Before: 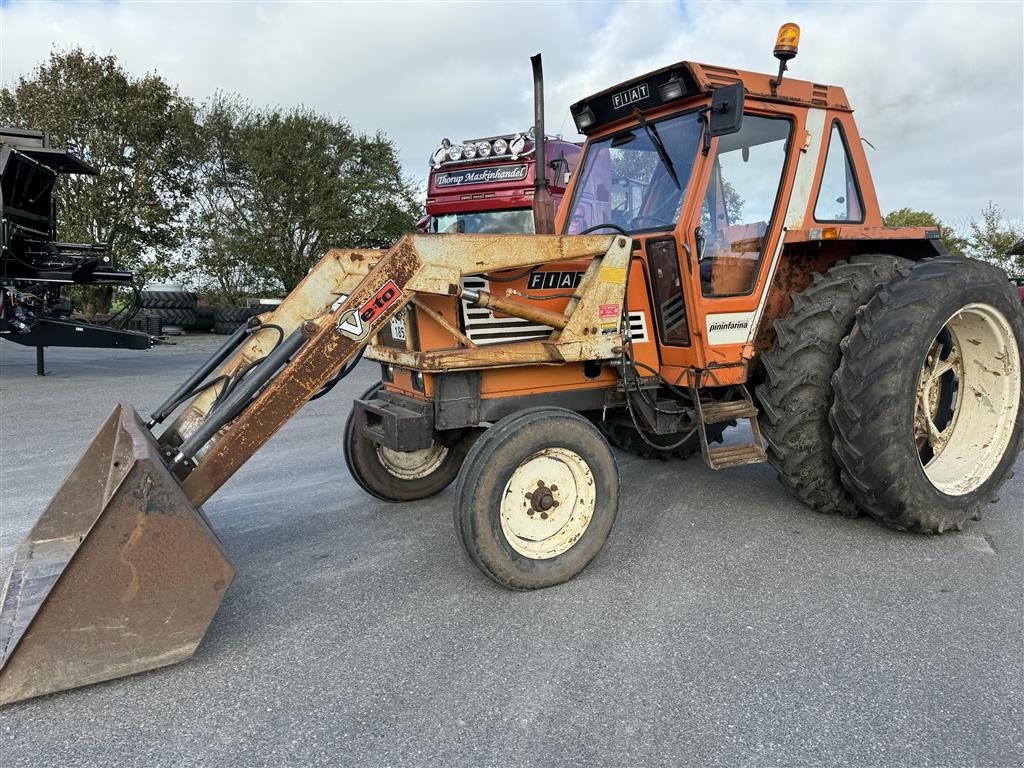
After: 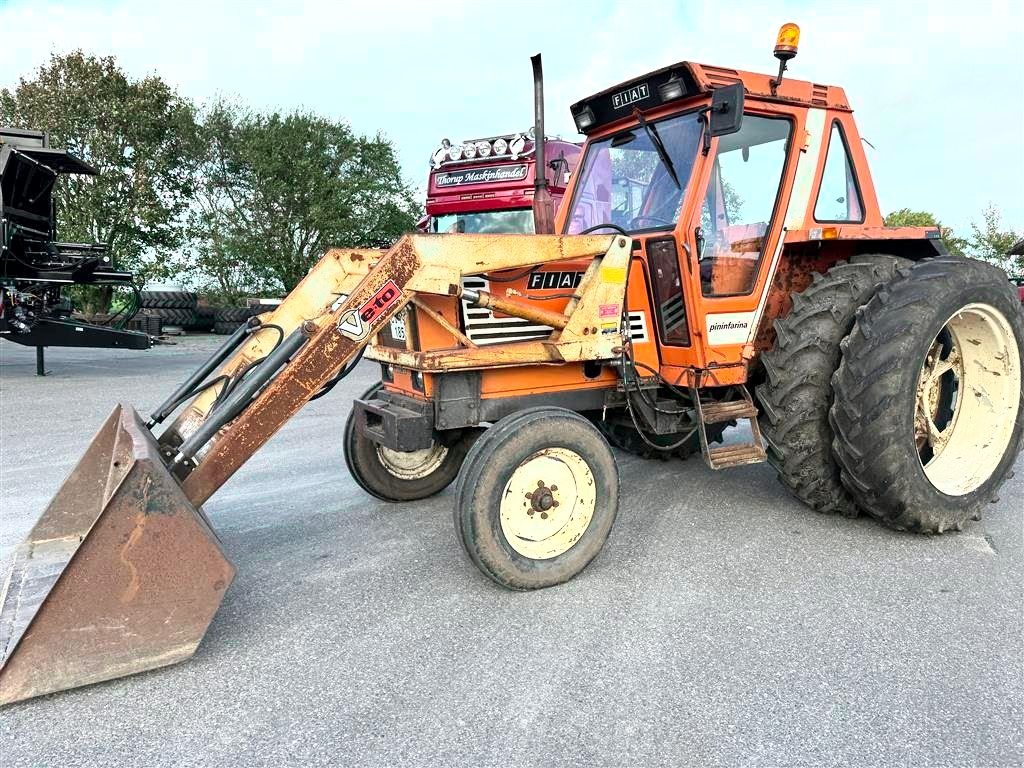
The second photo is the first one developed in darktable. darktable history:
exposure: black level correction 0.001, exposure 0.499 EV, compensate highlight preservation false
tone curve: curves: ch0 [(0, 0) (0.051, 0.047) (0.102, 0.099) (0.236, 0.249) (0.429, 0.473) (0.67, 0.755) (0.875, 0.948) (1, 0.985)]; ch1 [(0, 0) (0.339, 0.298) (0.402, 0.363) (0.453, 0.413) (0.485, 0.469) (0.494, 0.493) (0.504, 0.502) (0.515, 0.526) (0.563, 0.591) (0.597, 0.639) (0.834, 0.888) (1, 1)]; ch2 [(0, 0) (0.362, 0.353) (0.425, 0.439) (0.501, 0.501) (0.537, 0.538) (0.58, 0.59) (0.642, 0.669) (0.773, 0.856) (1, 1)], color space Lab, independent channels, preserve colors none
